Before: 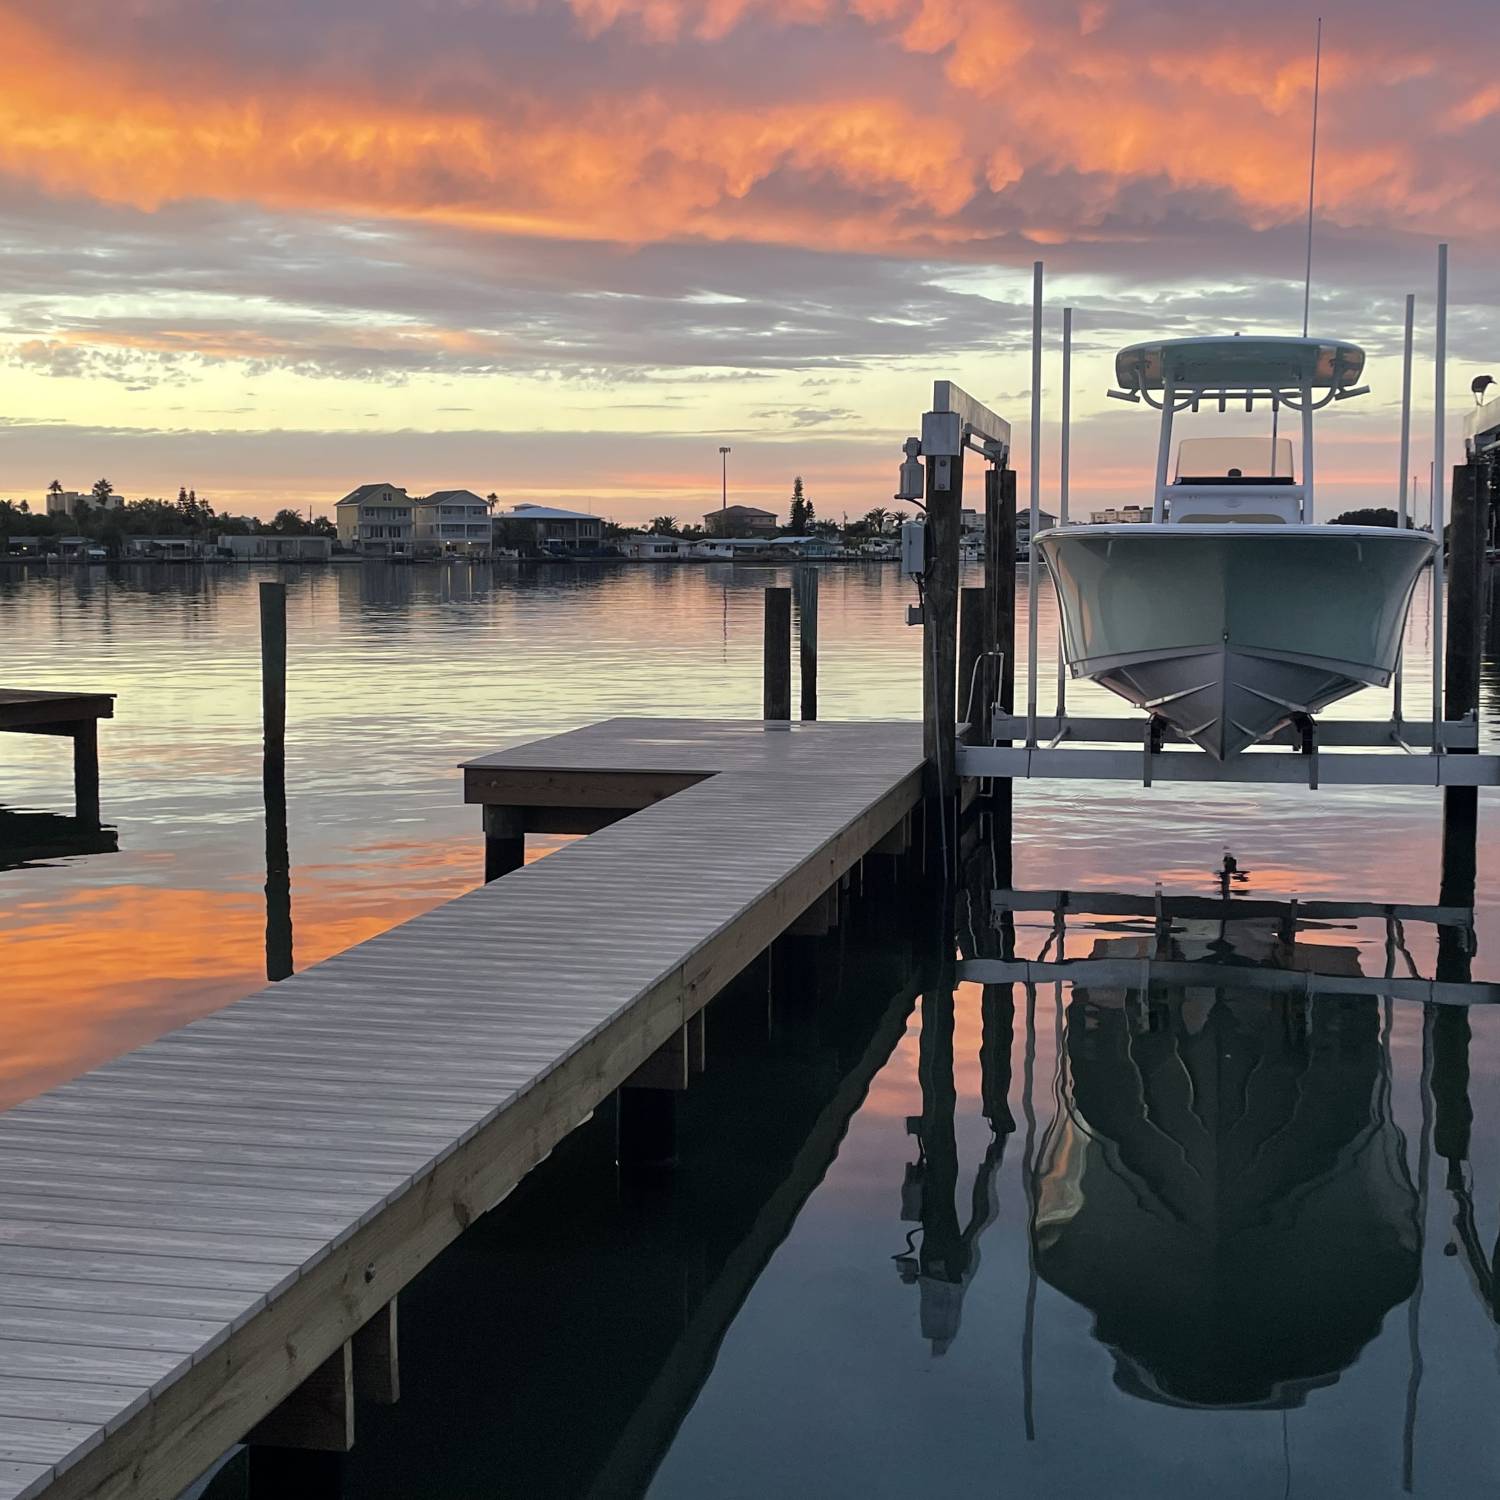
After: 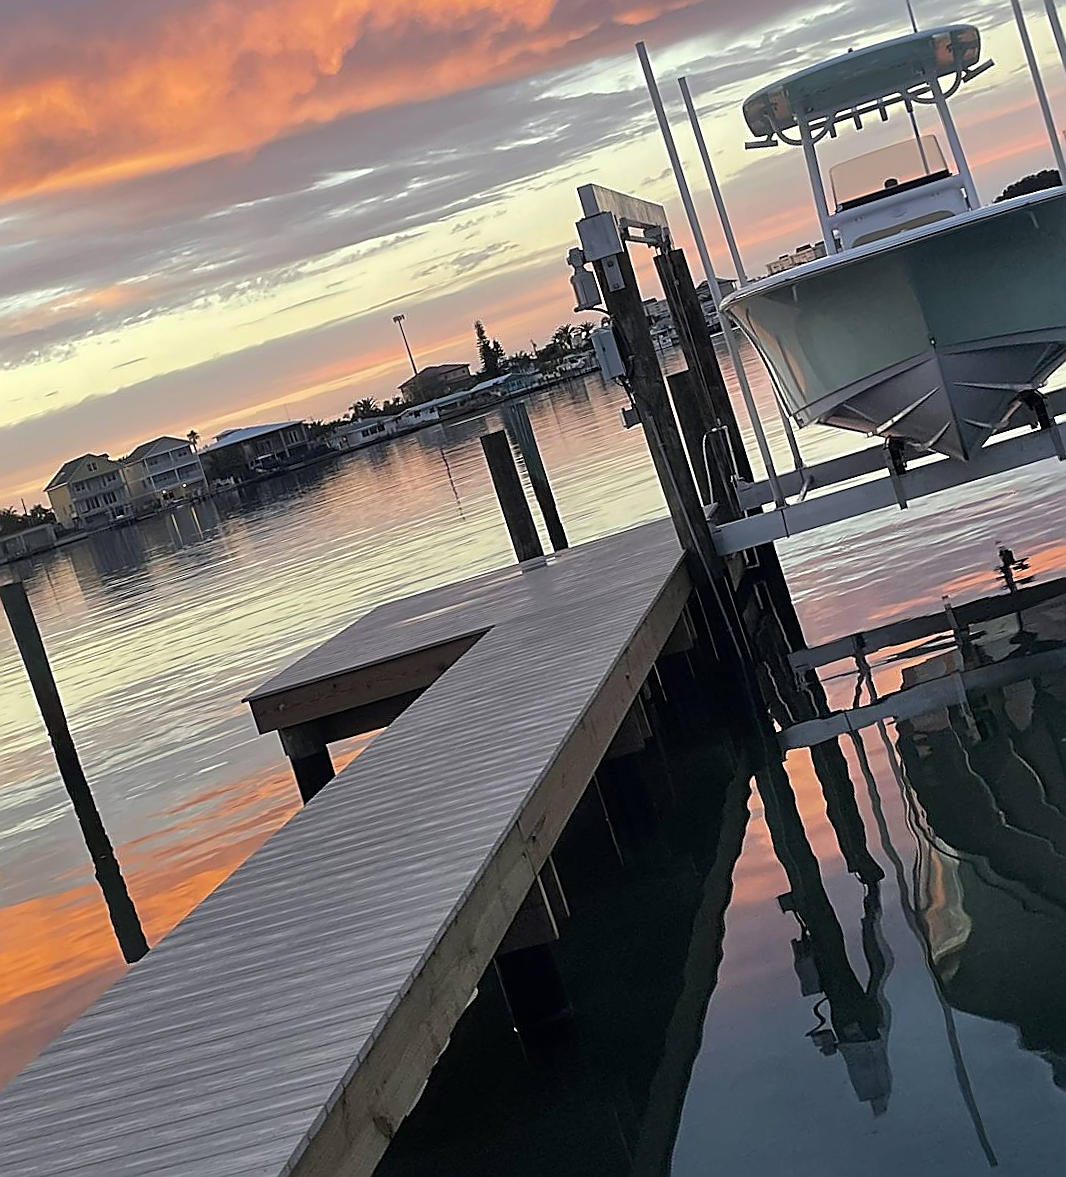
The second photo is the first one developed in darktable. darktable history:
sharpen: radius 1.362, amount 1.245, threshold 0.702
crop and rotate: angle 17.94°, left 6.8%, right 3.68%, bottom 1.106%
